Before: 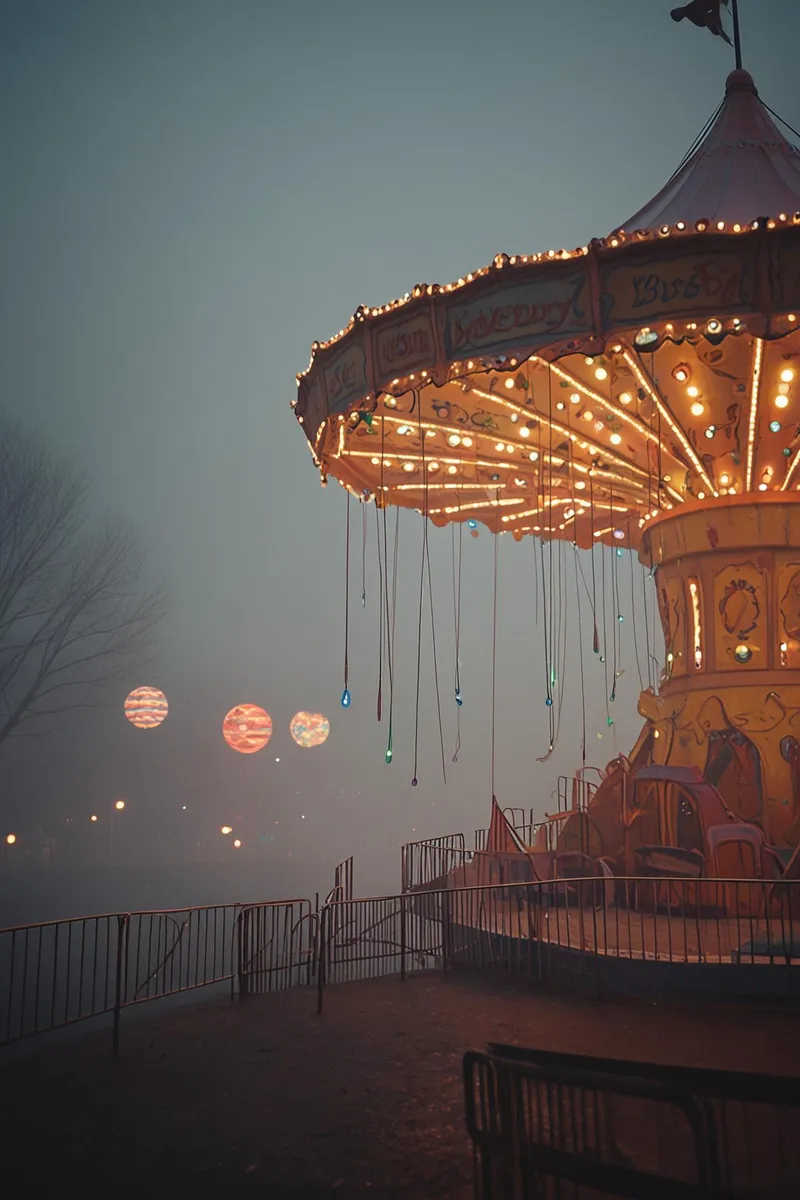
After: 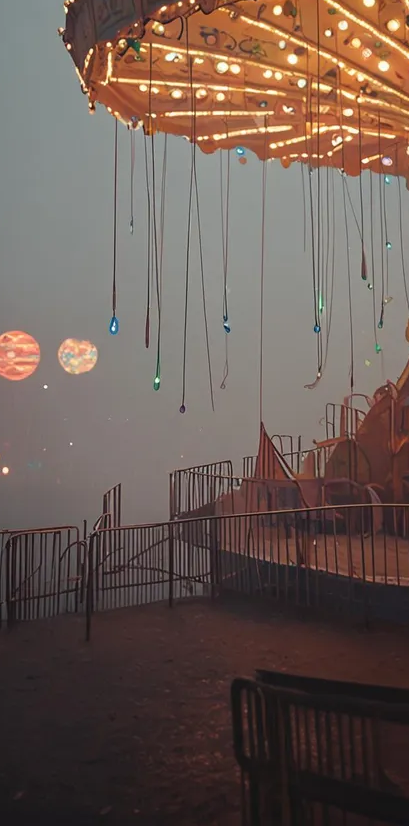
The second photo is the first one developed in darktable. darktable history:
crop and rotate: left 29.007%, top 31.117%, right 19.806%
